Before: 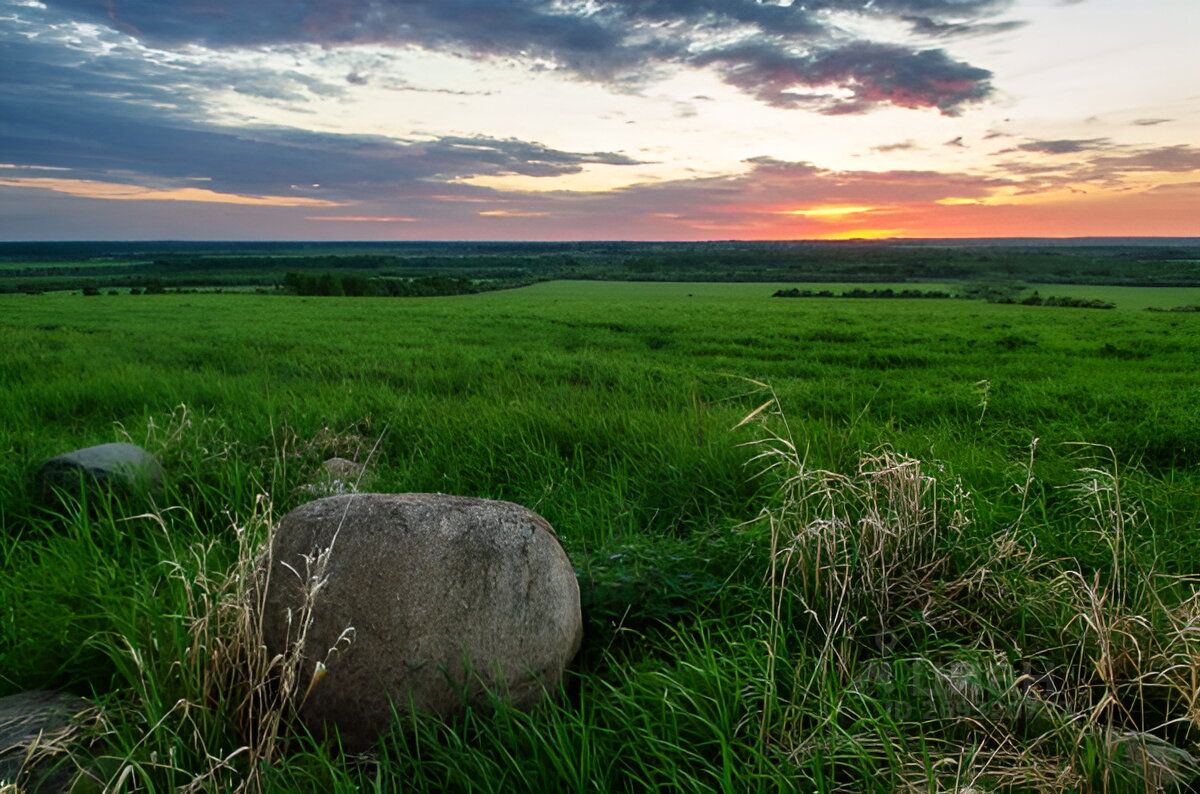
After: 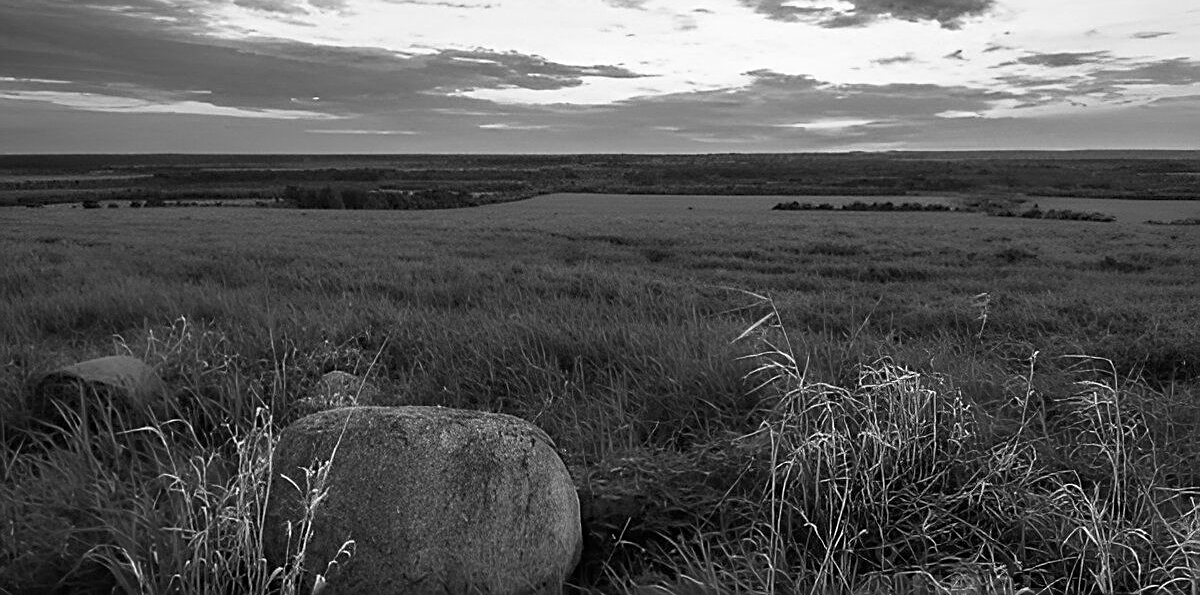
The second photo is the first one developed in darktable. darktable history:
crop: top 11.038%, bottom 13.962%
monochrome: a 0, b 0, size 0.5, highlights 0.57
sharpen: amount 0.55
